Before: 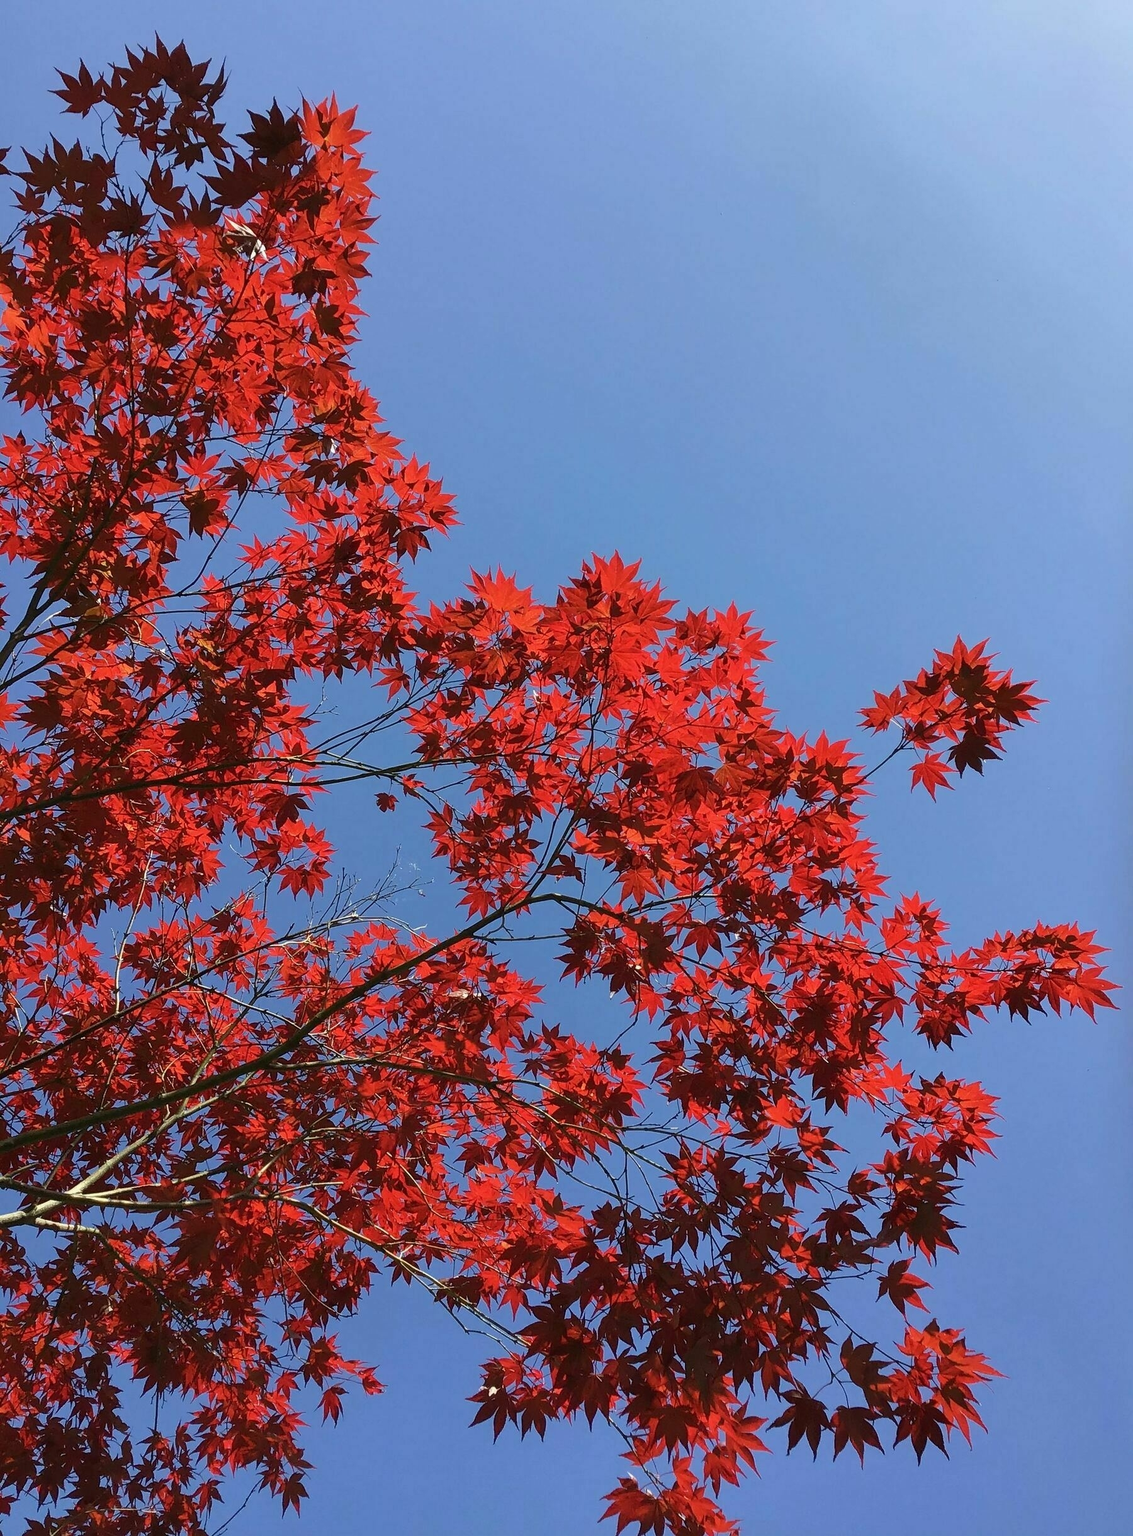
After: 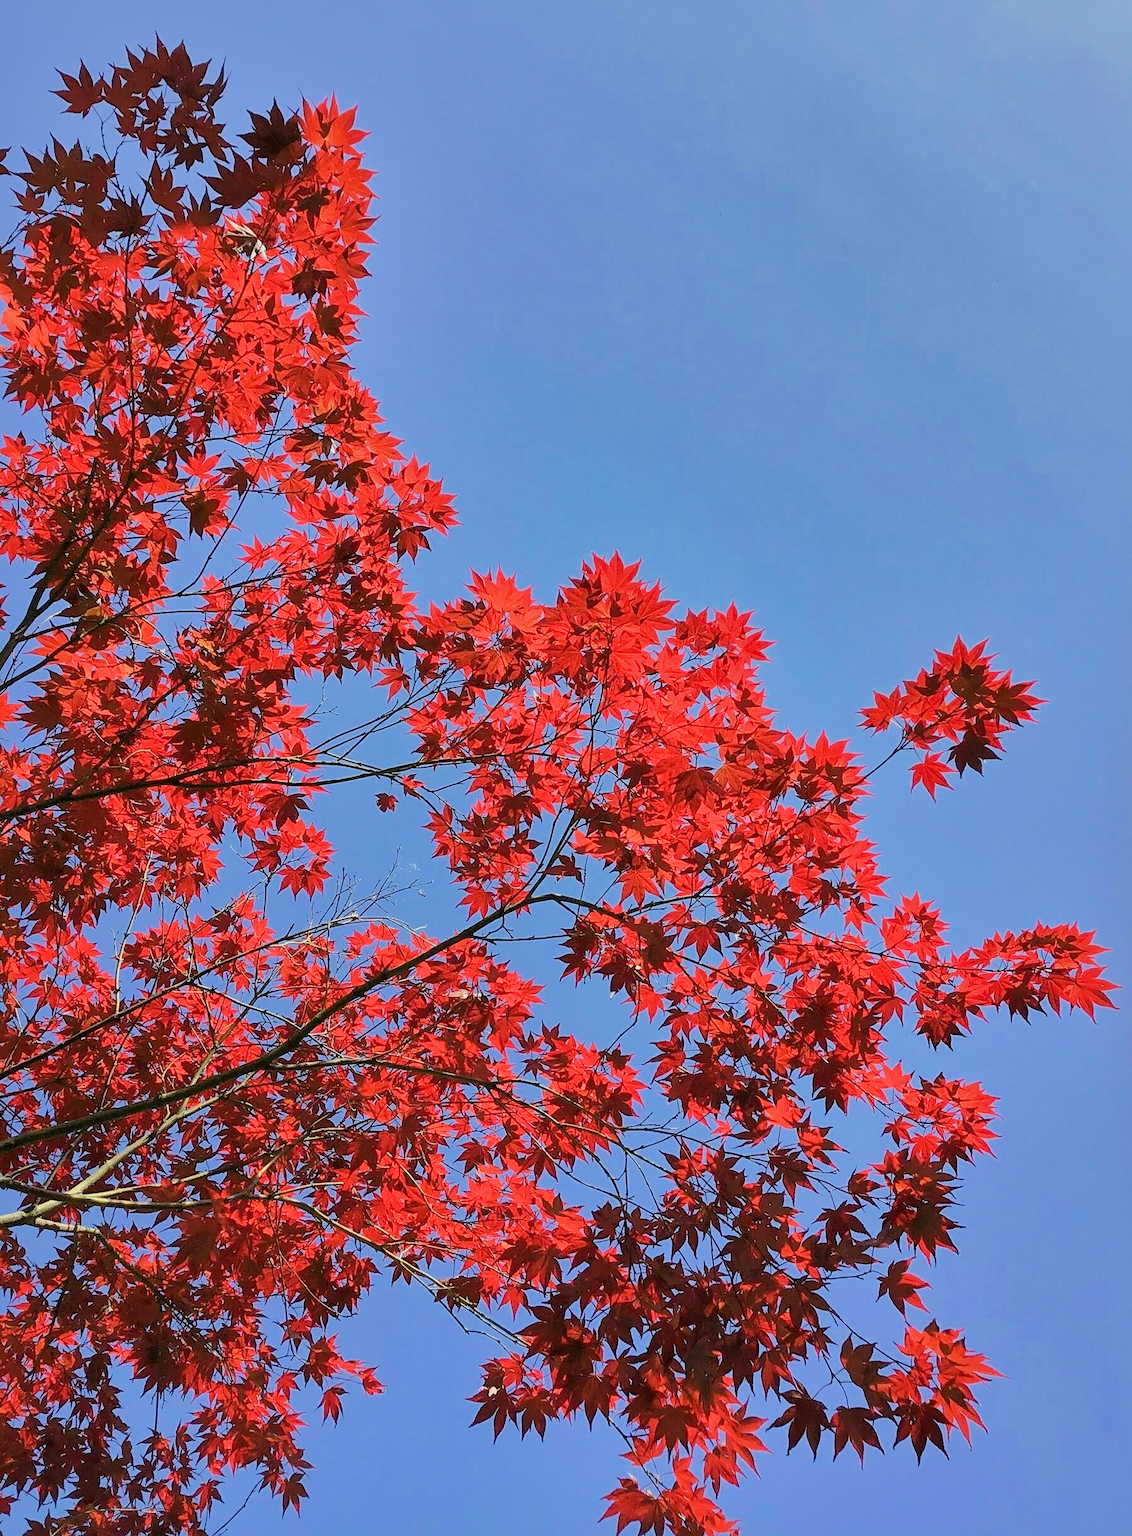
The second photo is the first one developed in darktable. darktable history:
shadows and highlights: shadows 25, highlights -70
sharpen: amount 0.2
filmic rgb: black relative exposure -7.65 EV, white relative exposure 4.56 EV, hardness 3.61, color science v6 (2022)
exposure: black level correction 0.001, exposure 1 EV, compensate highlight preservation false
